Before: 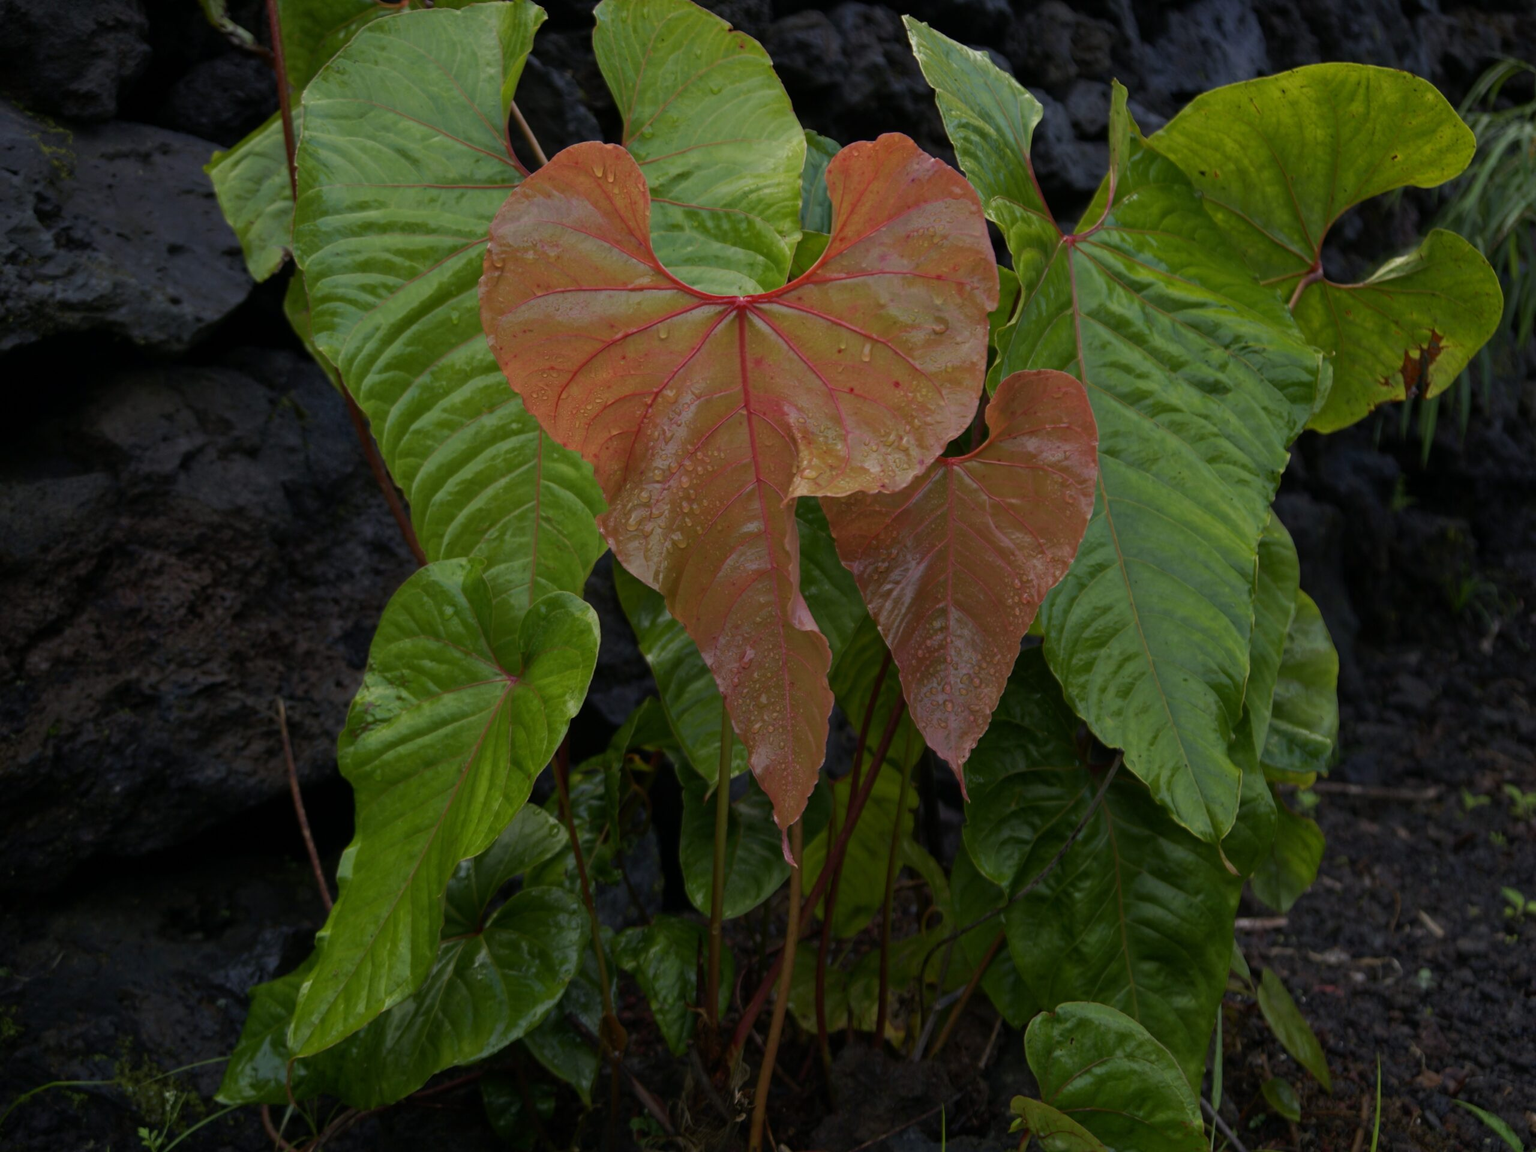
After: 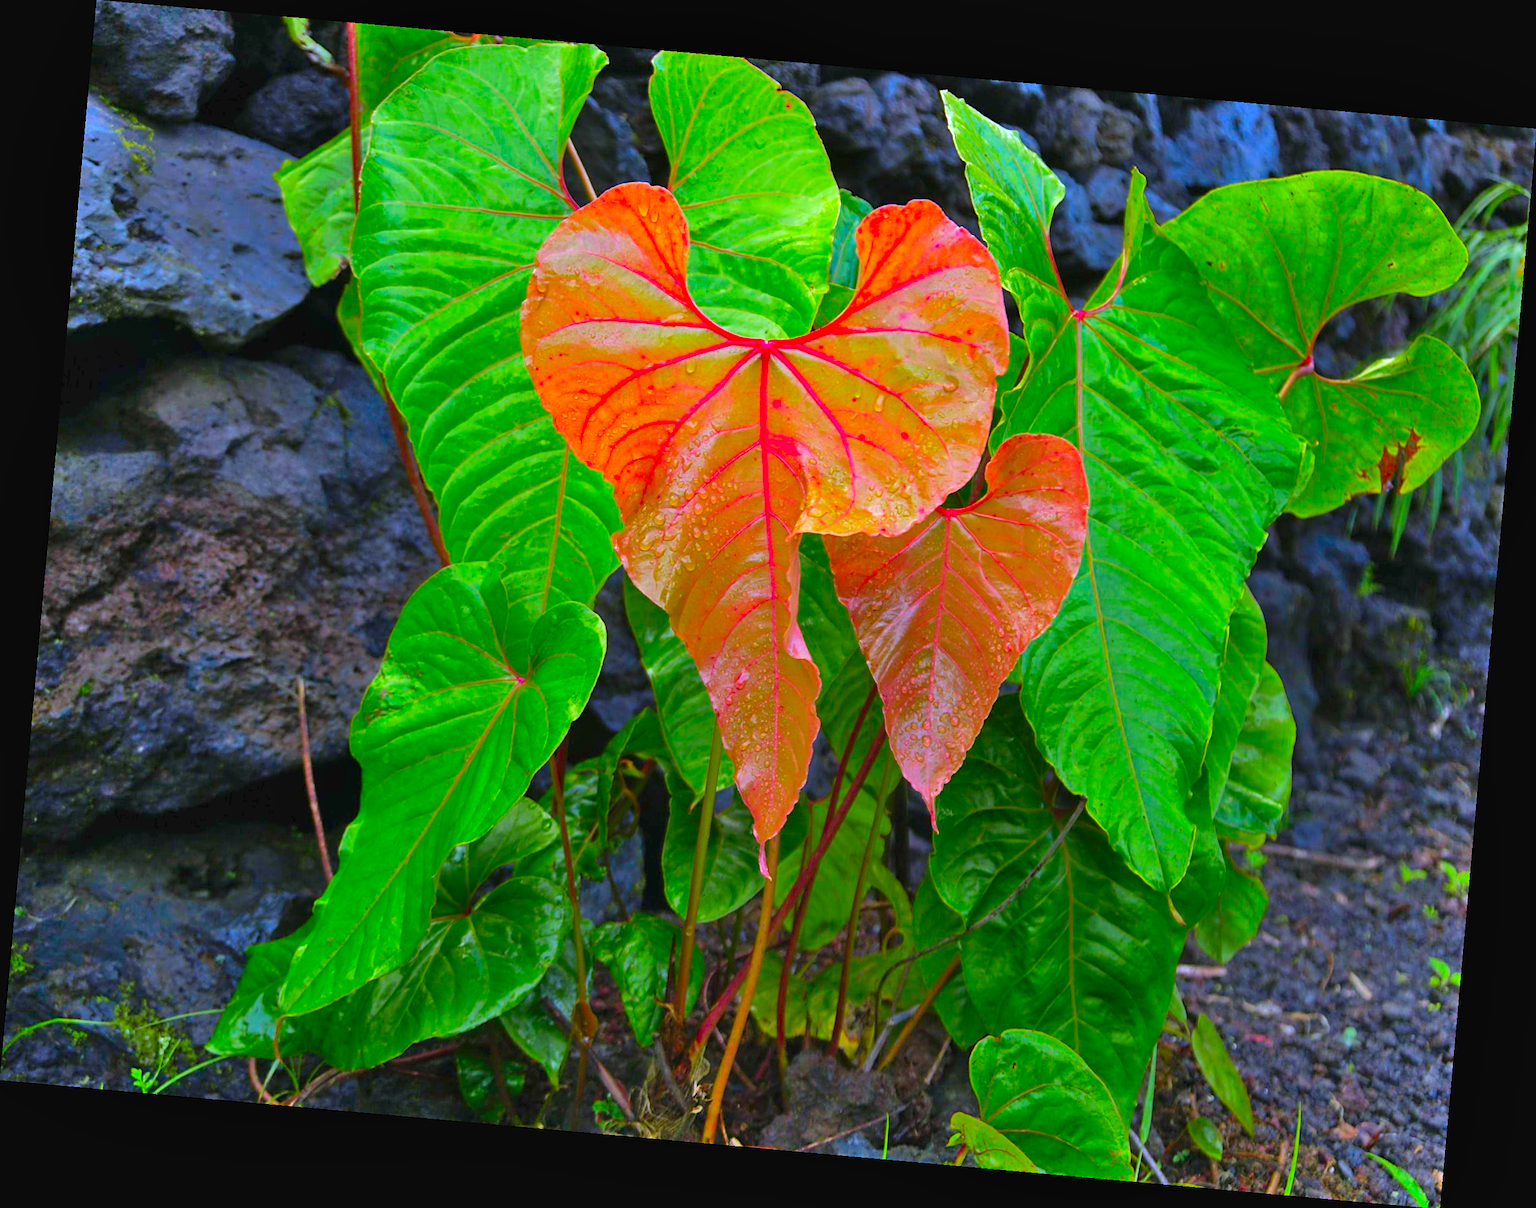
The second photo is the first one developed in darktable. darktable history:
rotate and perspective: rotation 5.12°, automatic cropping off
contrast brightness saturation: brightness 0.13
shadows and highlights: shadows 52.34, highlights -28.23, soften with gaussian
sharpen: on, module defaults
white balance: red 0.924, blue 1.095
exposure: black level correction 0, exposure 1.173 EV, compensate exposure bias true, compensate highlight preservation false
color correction: highlights a* 1.59, highlights b* -1.7, saturation 2.48
